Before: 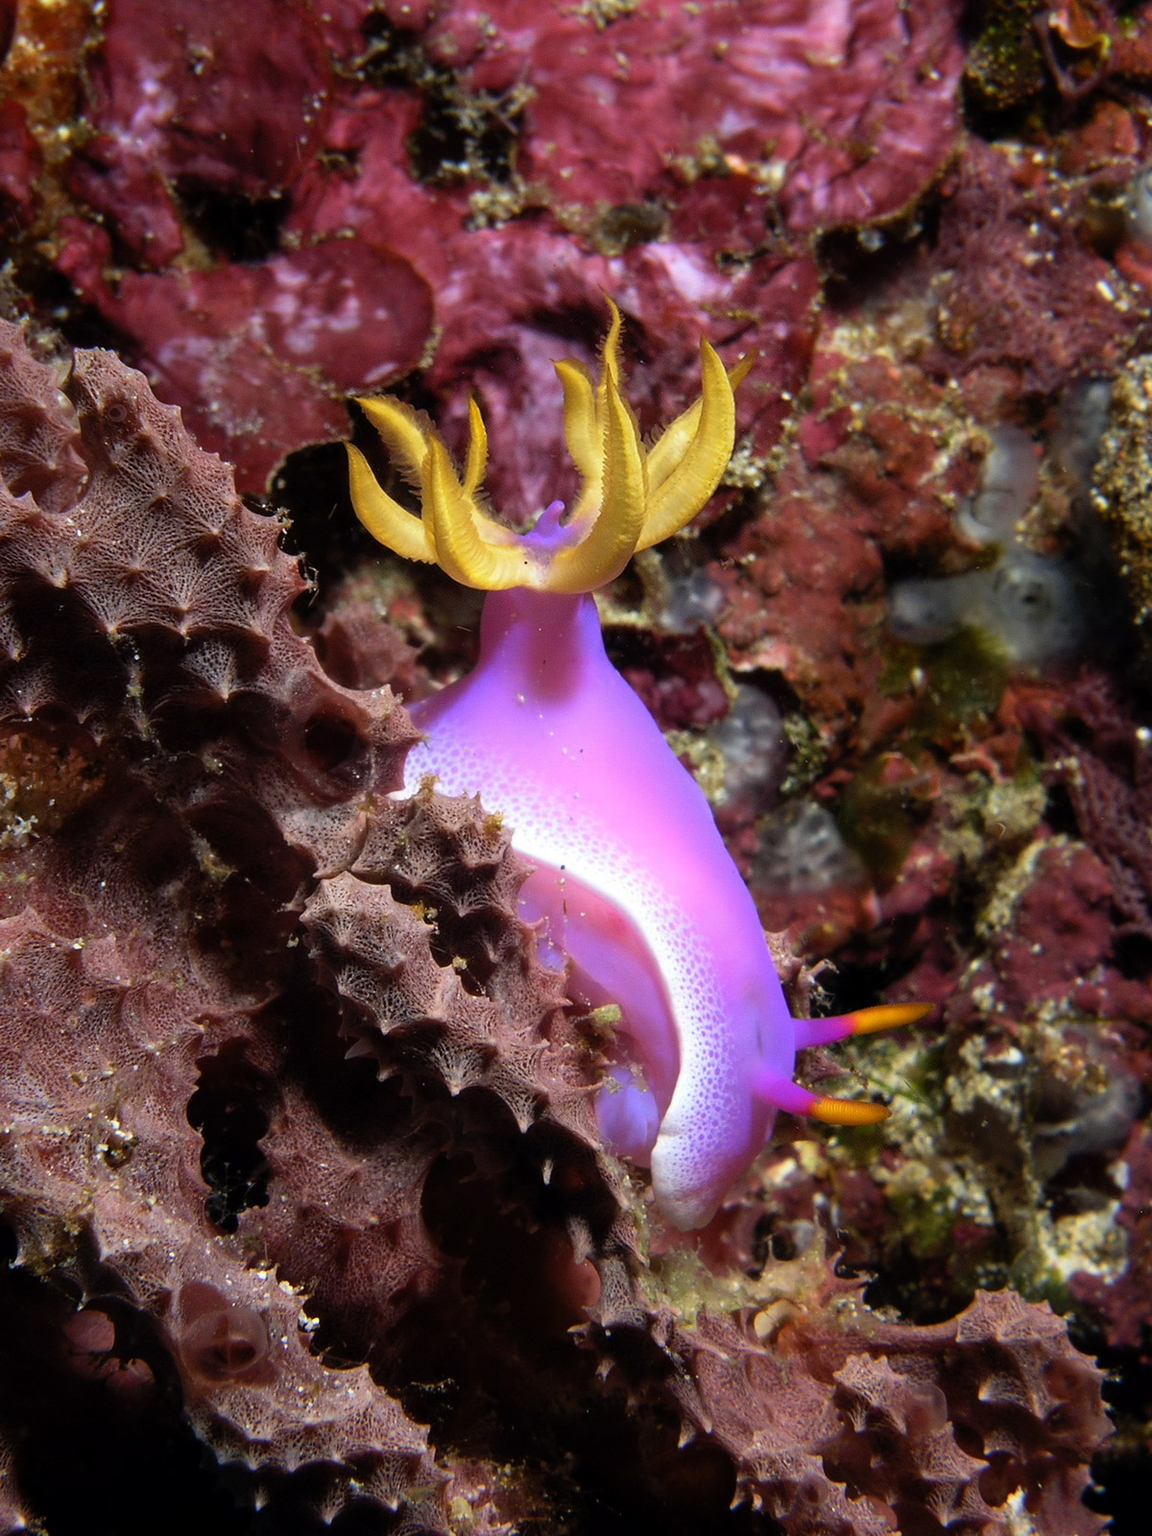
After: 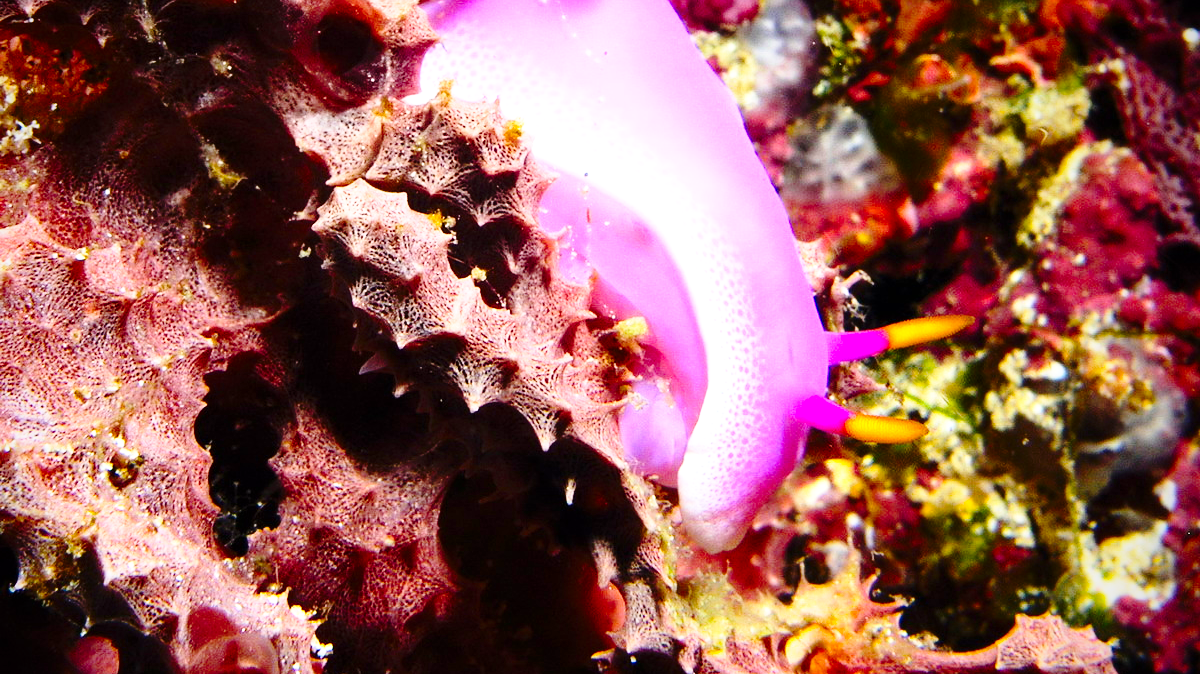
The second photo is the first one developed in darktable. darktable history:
crop: top 45.575%, bottom 12.245%
contrast brightness saturation: contrast 0.152, brightness -0.006, saturation 0.103
color balance rgb: perceptual saturation grading › global saturation 30.009%, global vibrance 9.723%
exposure: black level correction 0, exposure 0.699 EV, compensate highlight preservation false
tone equalizer: -8 EV -0.545 EV, mask exposure compensation -0.494 EV
vignetting: fall-off radius 61.23%, saturation -0.016, center (-0.079, 0.064)
base curve: curves: ch0 [(0, 0) (0.032, 0.037) (0.105, 0.228) (0.435, 0.76) (0.856, 0.983) (1, 1)], preserve colors none
